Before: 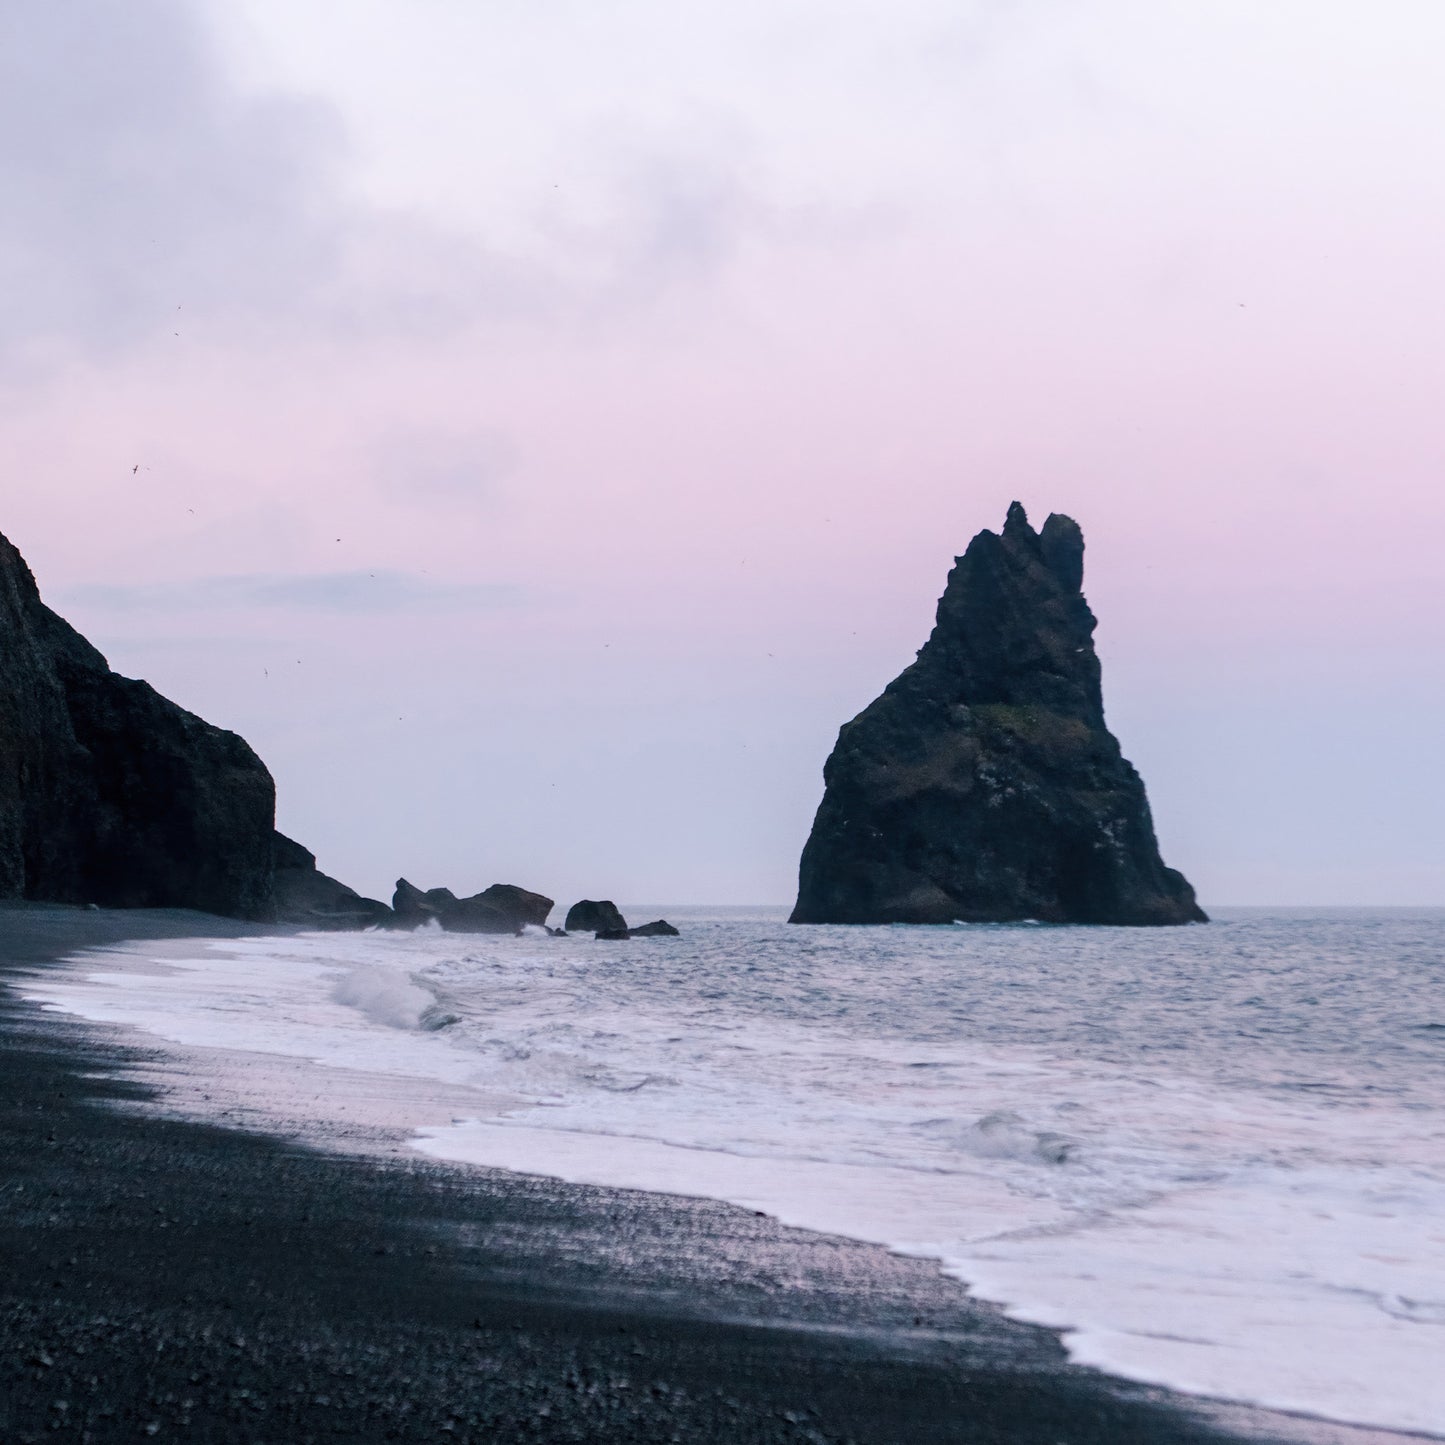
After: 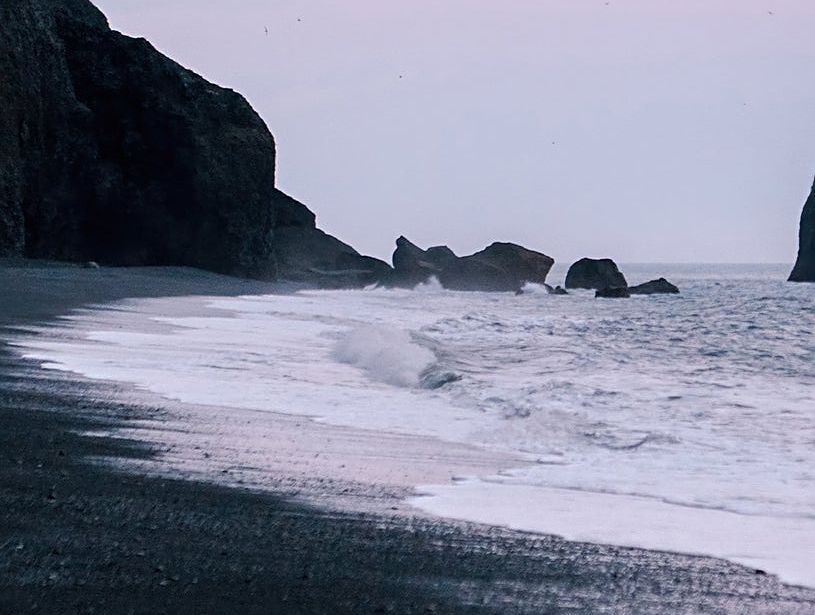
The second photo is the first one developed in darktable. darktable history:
sharpen: on, module defaults
exposure: compensate exposure bias true, compensate highlight preservation false
crop: top 44.483%, right 43.593%, bottom 12.892%
